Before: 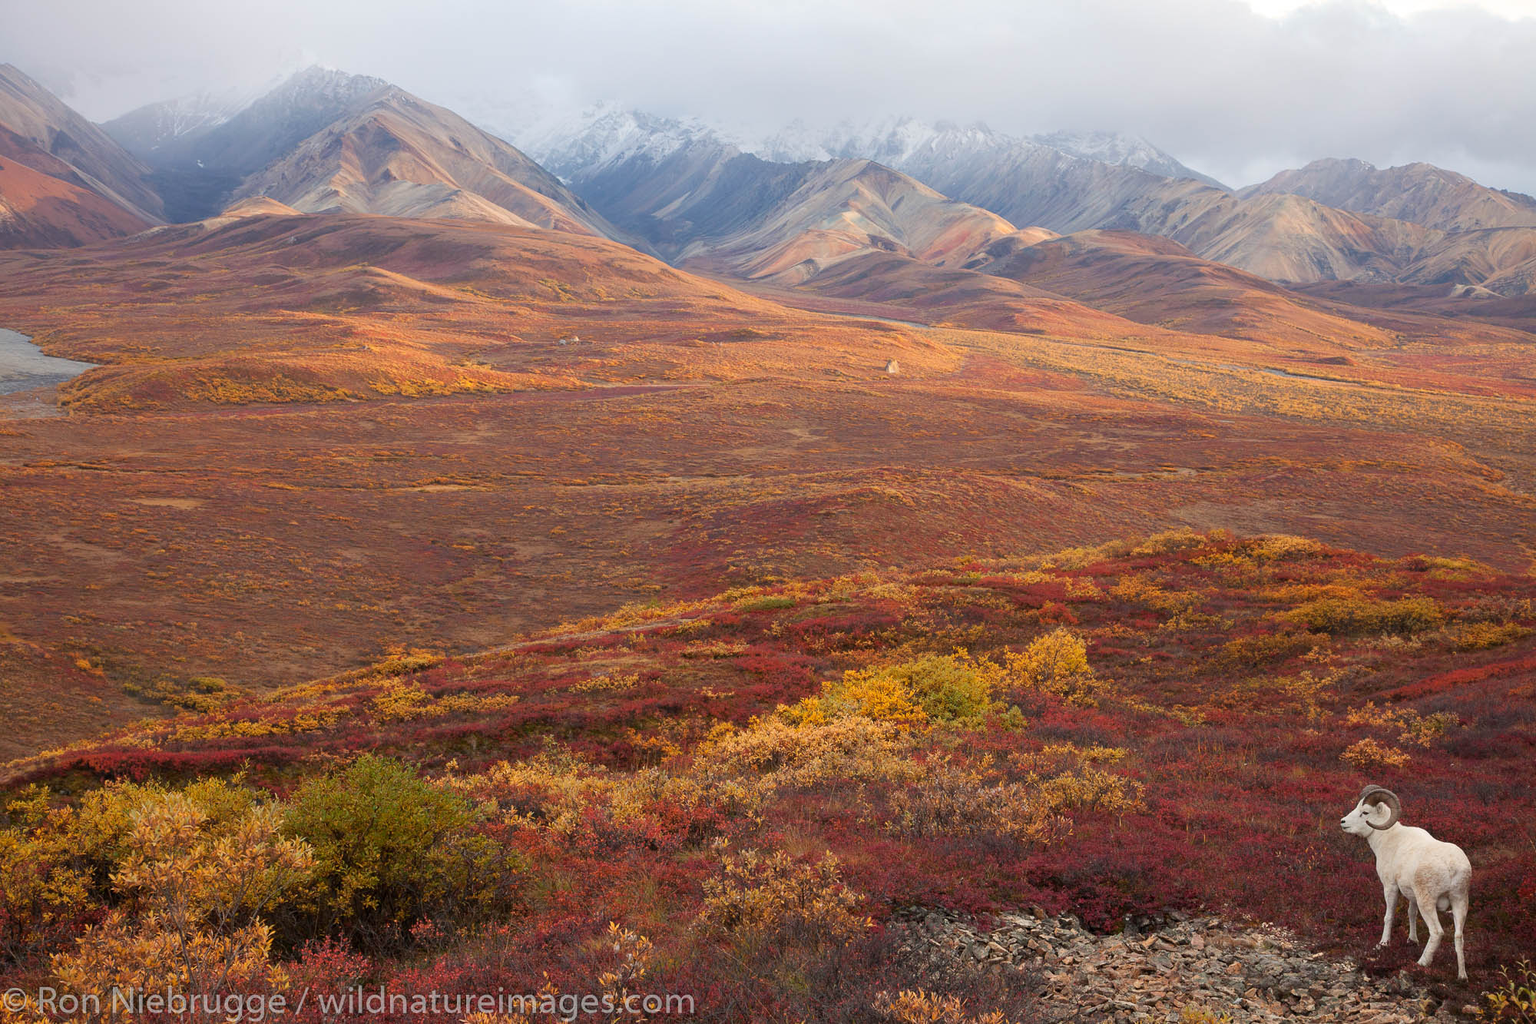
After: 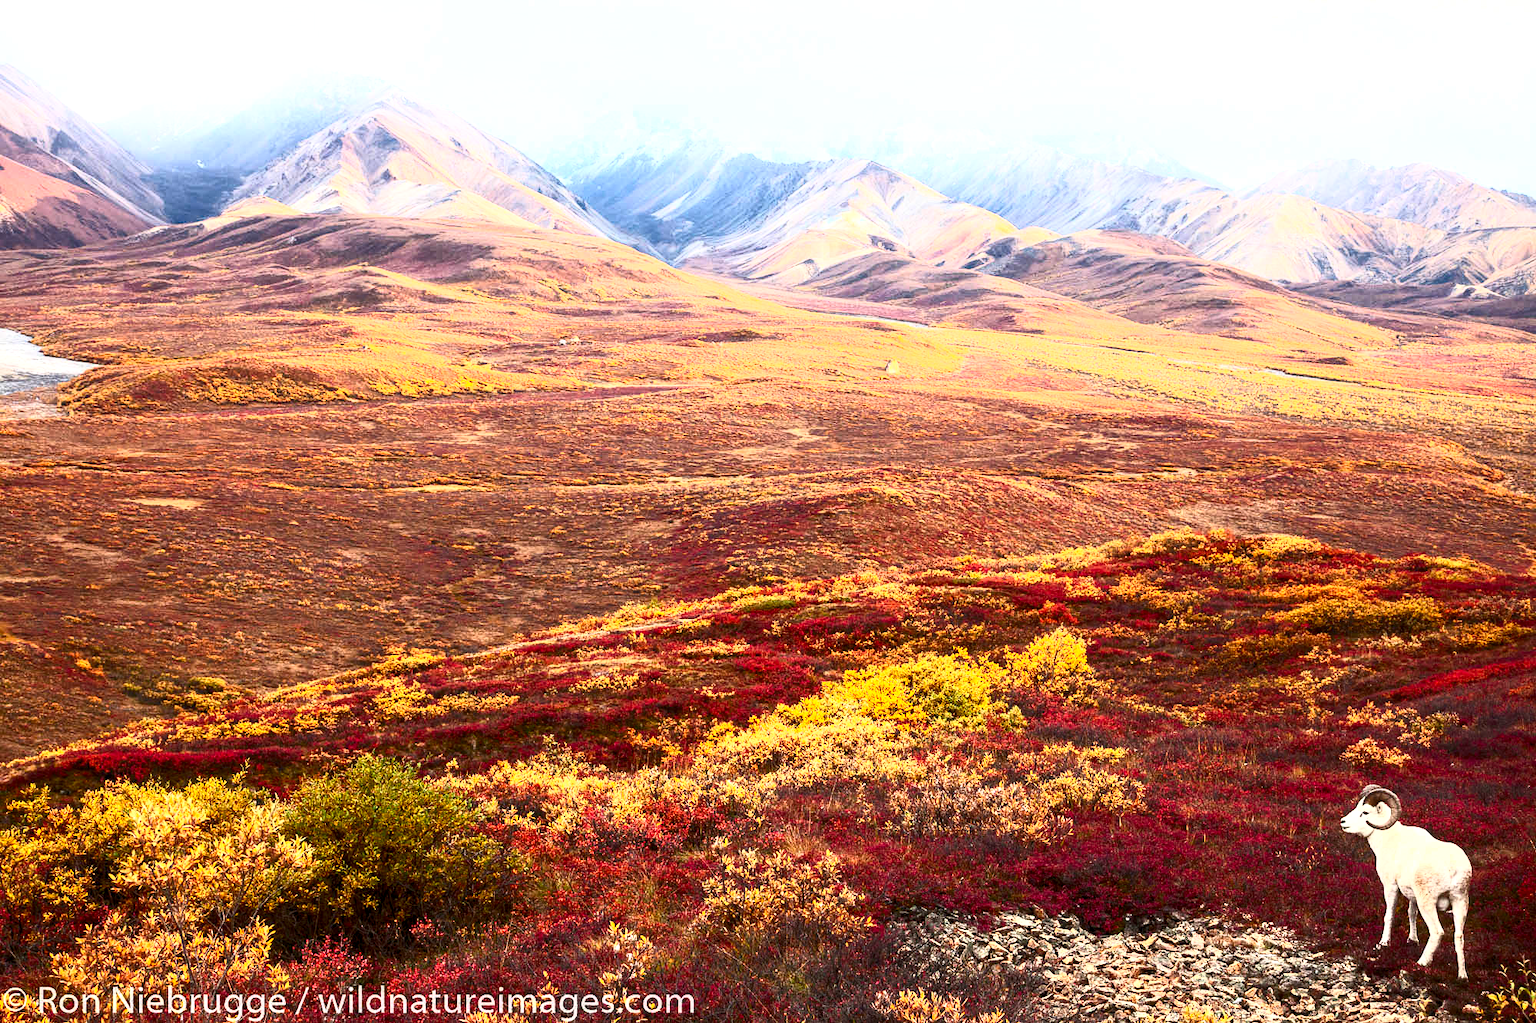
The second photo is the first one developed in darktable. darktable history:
contrast brightness saturation: contrast 0.811, brightness 0.603, saturation 0.608
local contrast: detail 135%, midtone range 0.744
